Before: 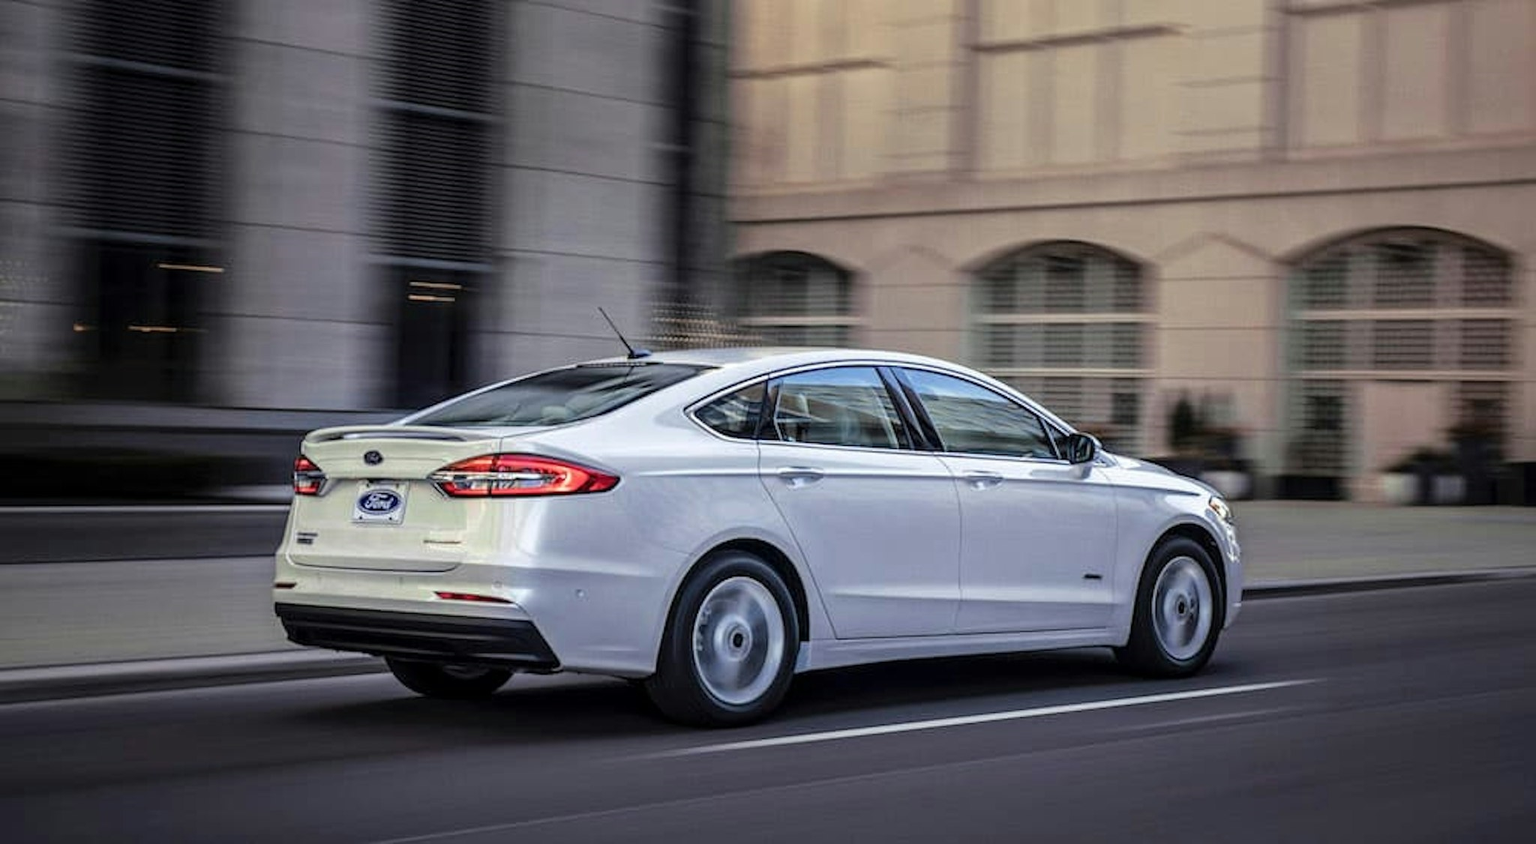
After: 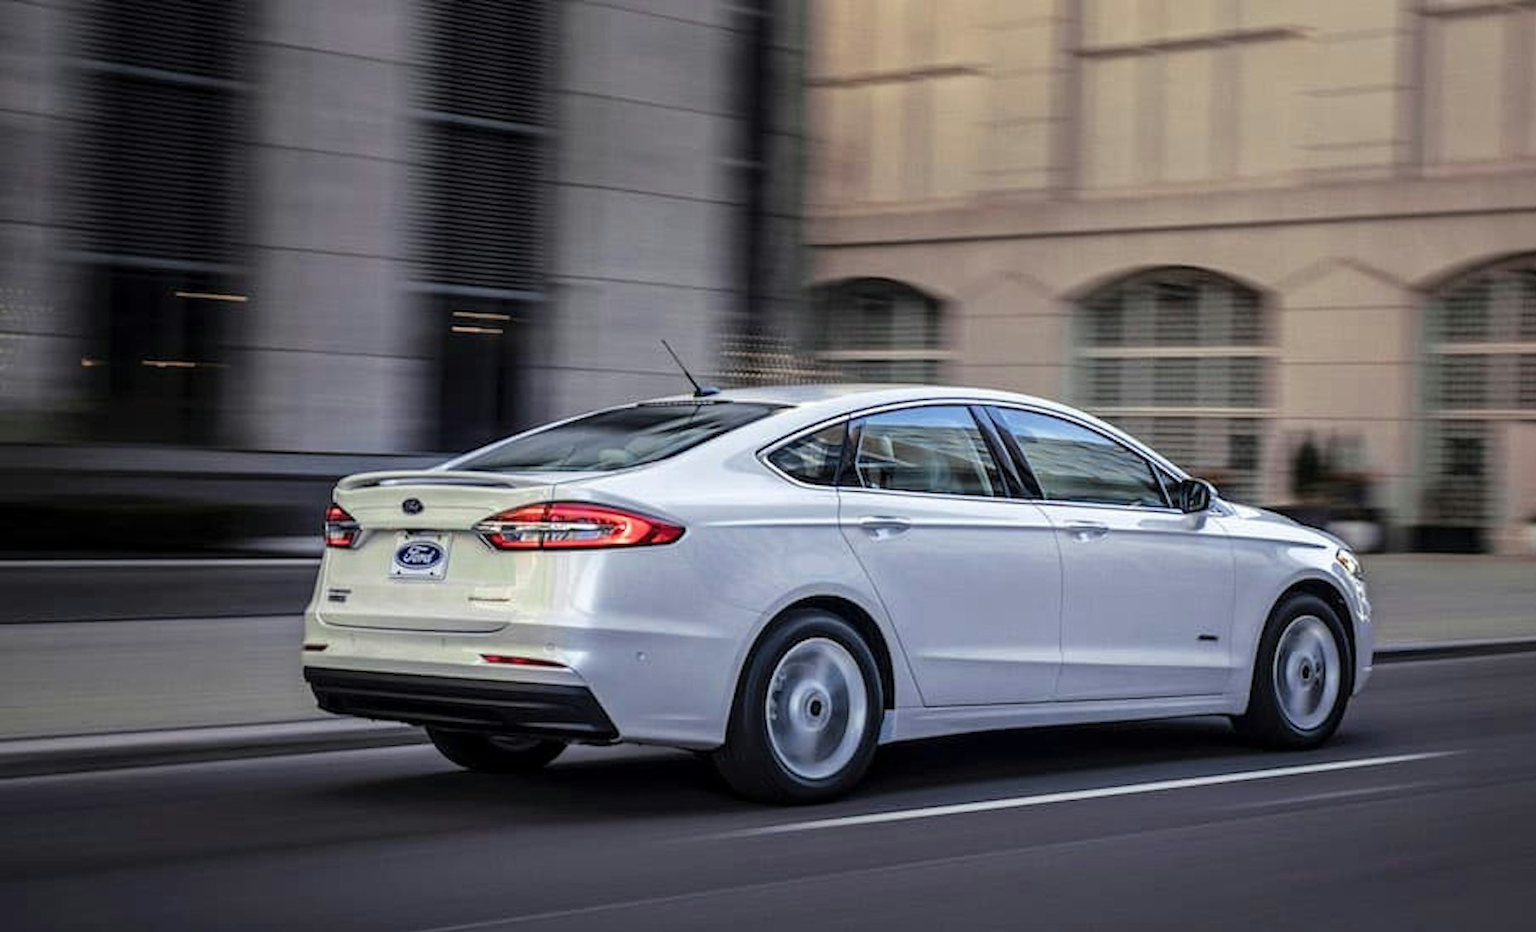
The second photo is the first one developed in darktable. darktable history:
crop: right 9.518%, bottom 0.039%
